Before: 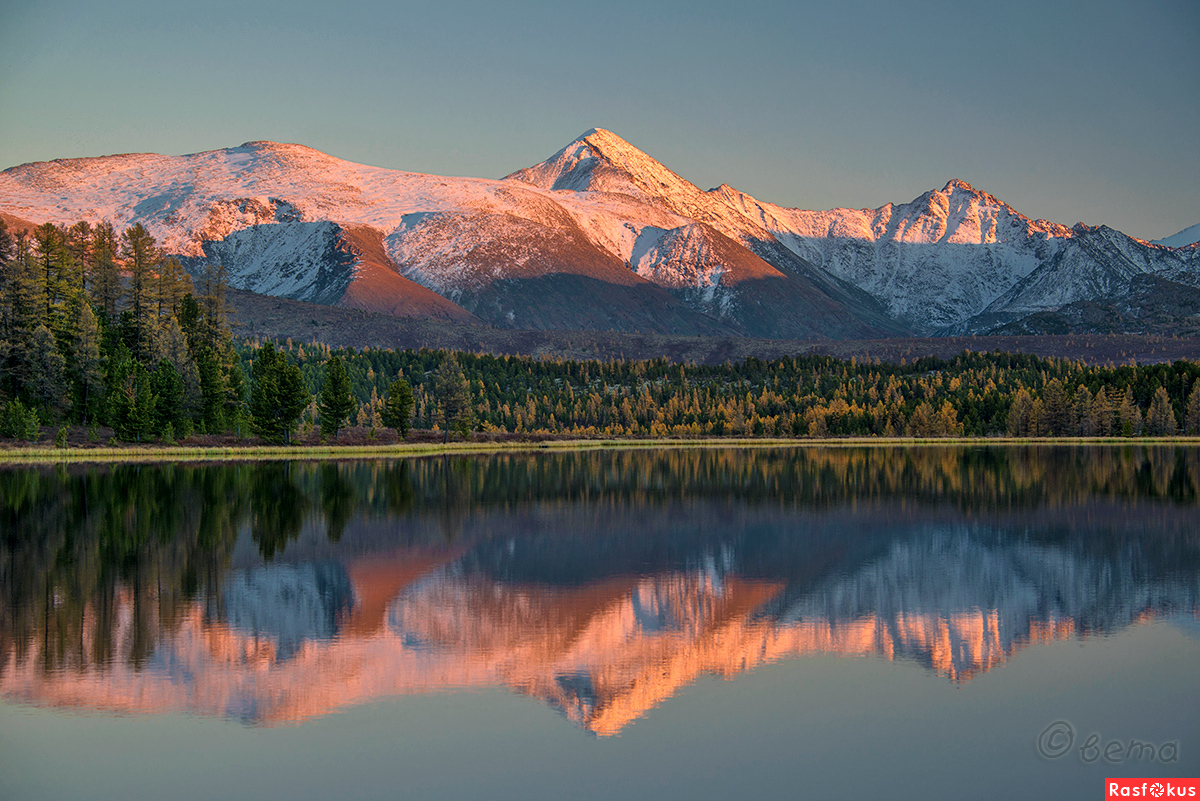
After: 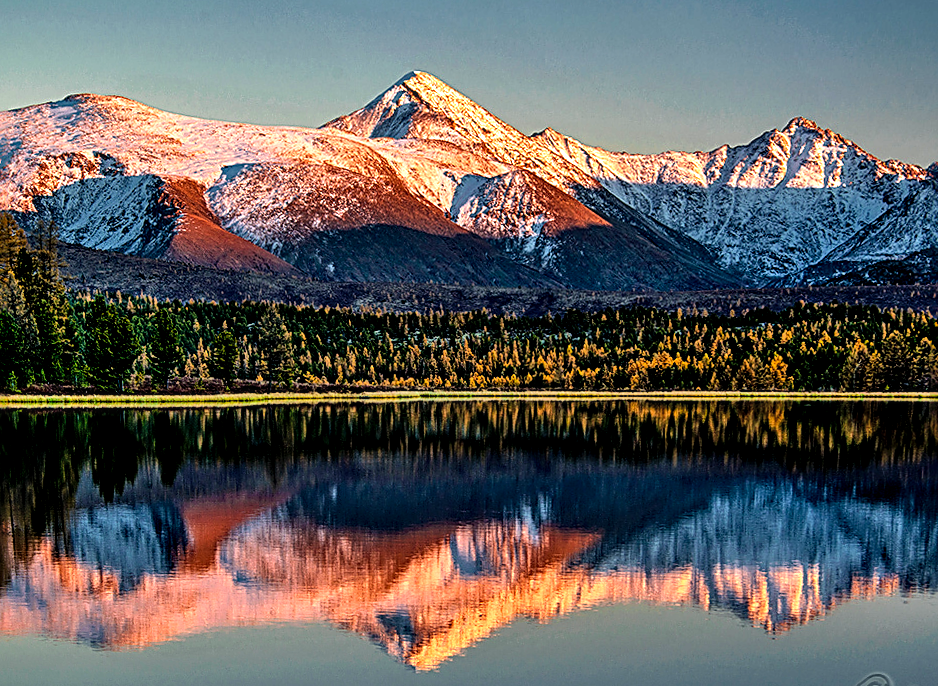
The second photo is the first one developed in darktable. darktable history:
crop: left 9.807%, top 6.259%, right 7.334%, bottom 2.177%
filmic rgb: black relative exposure -8.2 EV, white relative exposure 2.2 EV, threshold 3 EV, hardness 7.11, latitude 85.74%, contrast 1.696, highlights saturation mix -4%, shadows ↔ highlights balance -2.69%, preserve chrominance no, color science v5 (2021), contrast in shadows safe, contrast in highlights safe, enable highlight reconstruction true
rotate and perspective: rotation 0.062°, lens shift (vertical) 0.115, lens shift (horizontal) -0.133, crop left 0.047, crop right 0.94, crop top 0.061, crop bottom 0.94
sharpen: radius 2.817, amount 0.715
local contrast: detail 130%
shadows and highlights: shadows 60, highlights -60.23, soften with gaussian
